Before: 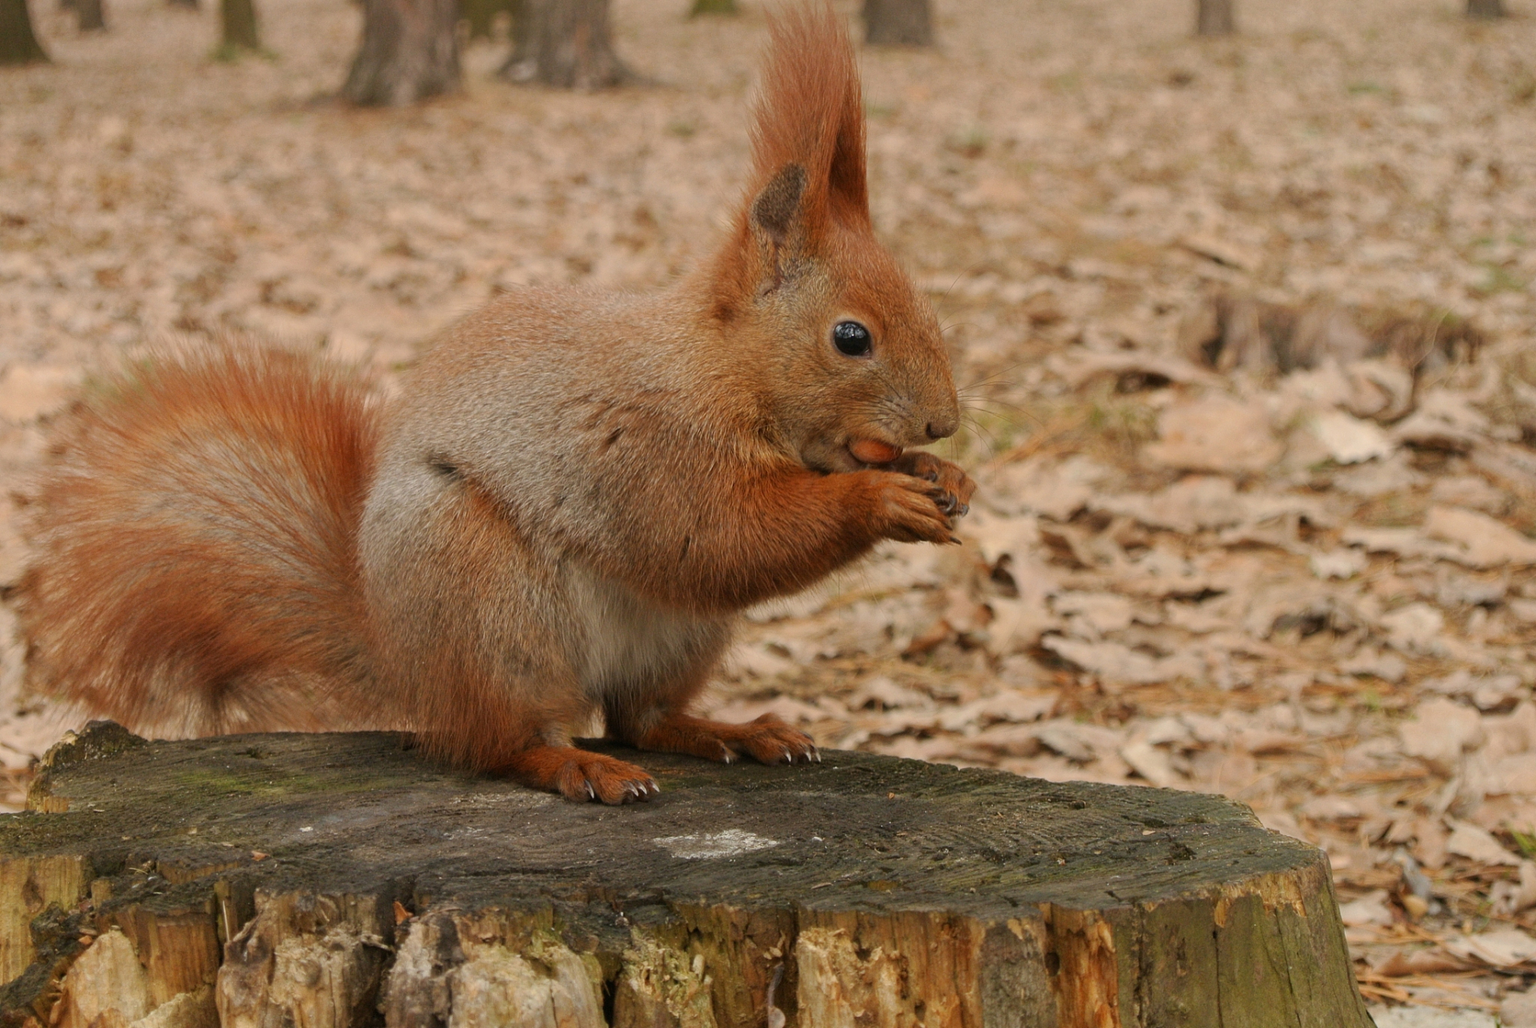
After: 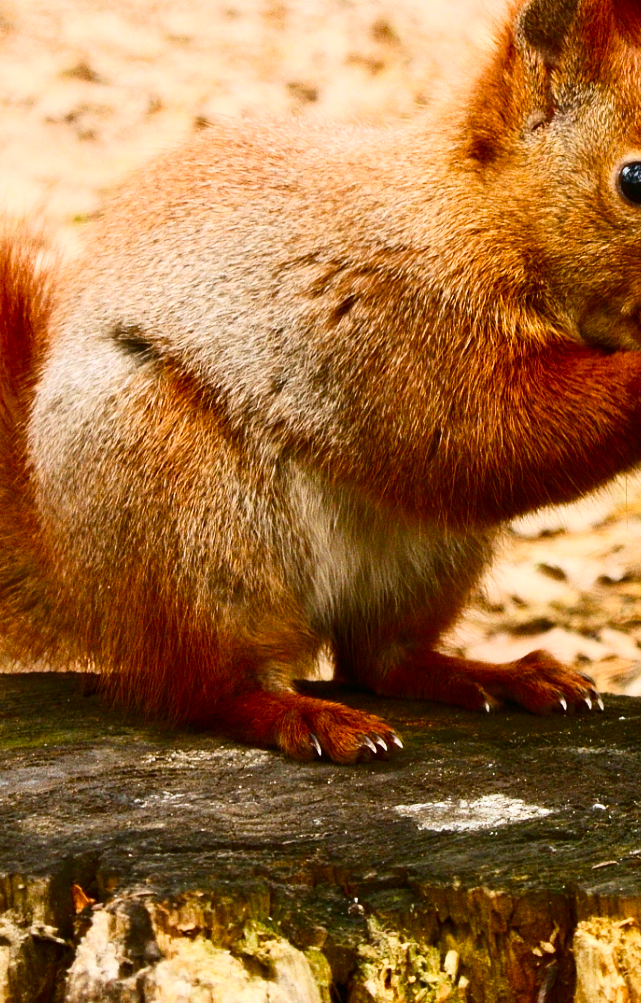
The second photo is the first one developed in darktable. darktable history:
color balance rgb: highlights gain › luminance 16.695%, highlights gain › chroma 2.932%, highlights gain › hue 261.88°, linear chroma grading › global chroma 0.869%, perceptual saturation grading › global saturation 20%, perceptual saturation grading › highlights -25.738%, perceptual saturation grading › shadows 49.76%, perceptual brilliance grading › global brilliance 11.624%, contrast 4.381%
contrast brightness saturation: contrast 0.408, brightness 0.052, saturation 0.26
crop and rotate: left 21.862%, top 18.639%, right 44.608%, bottom 2.963%
